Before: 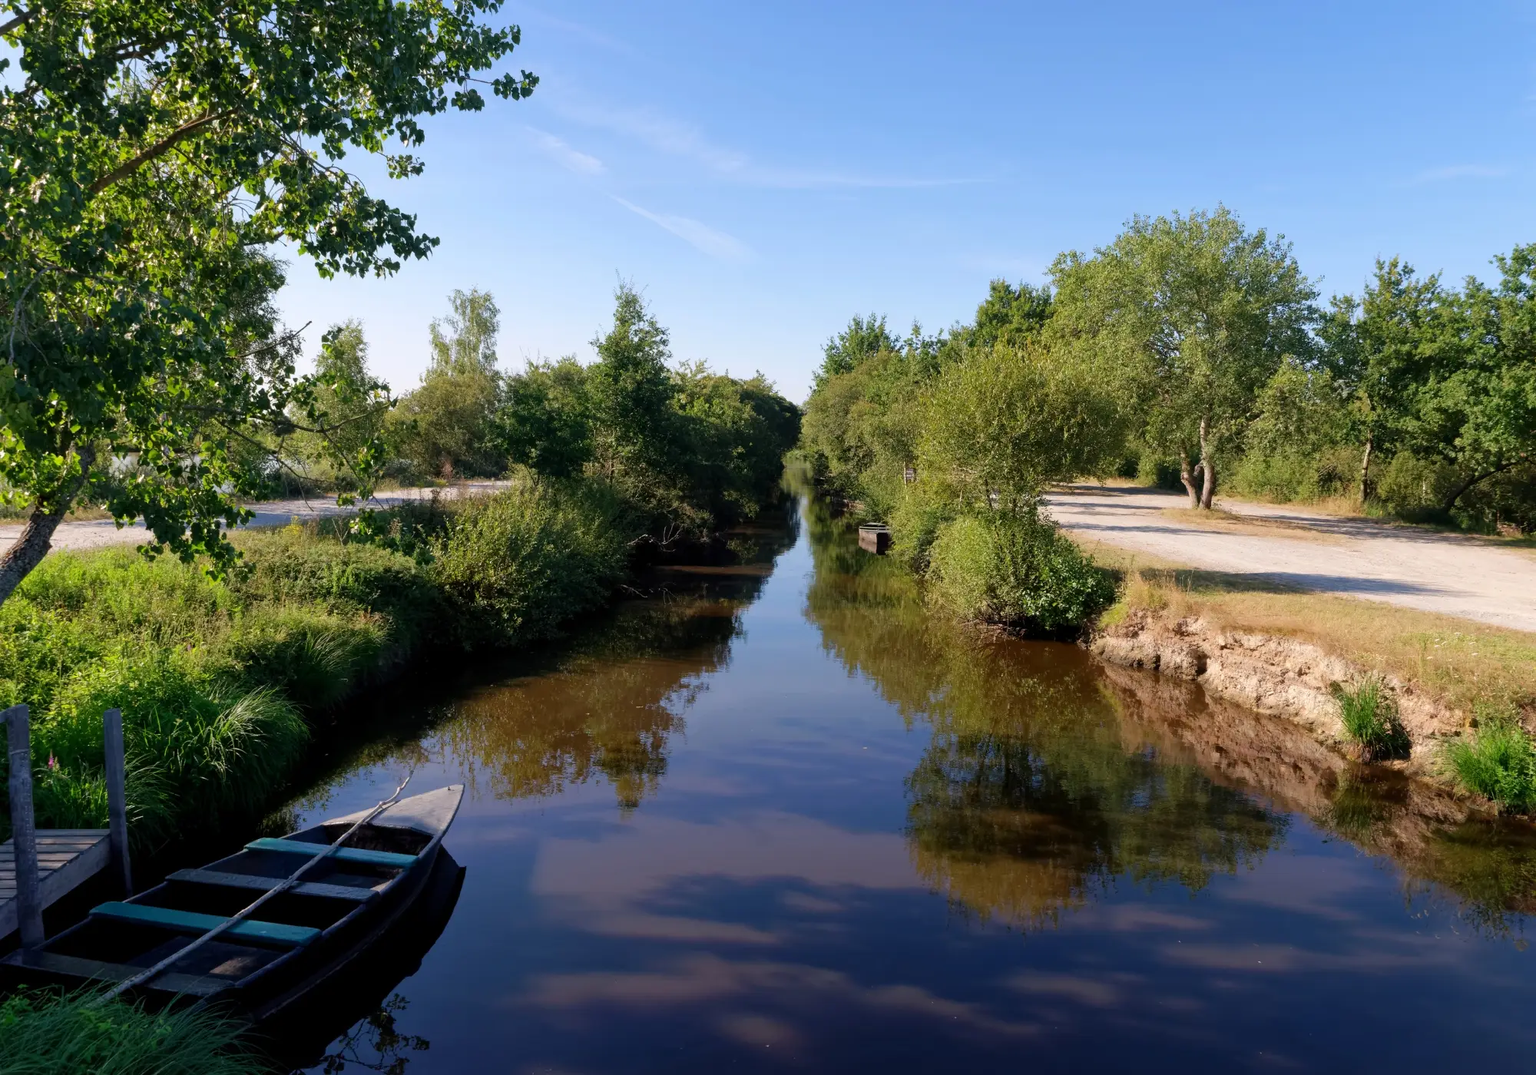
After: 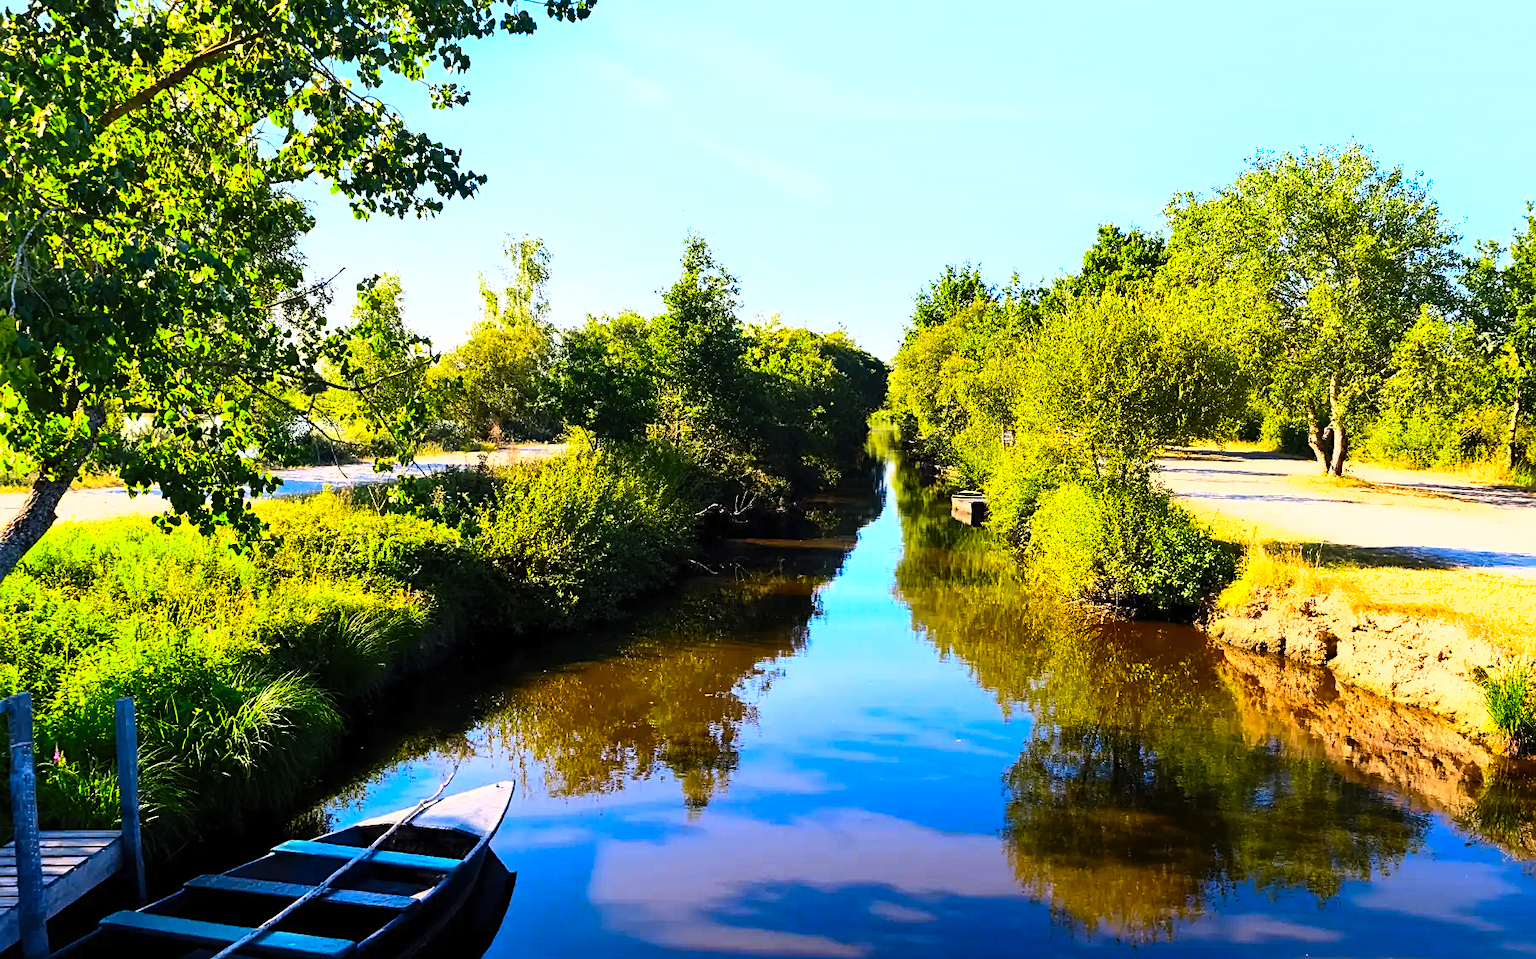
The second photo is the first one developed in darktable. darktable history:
sharpen: on, module defaults
graduated density: rotation -180°, offset 24.95
shadows and highlights: radius 108.52, shadows 23.73, highlights -59.32, low approximation 0.01, soften with gaussian
exposure: exposure 0.559 EV, compensate highlight preservation false
crop: top 7.49%, right 9.717%, bottom 11.943%
color contrast: green-magenta contrast 0.85, blue-yellow contrast 1.25, unbound 0
contrast brightness saturation: contrast 0.2, brightness 0.2, saturation 0.8
tone equalizer: -8 EV -1.08 EV, -7 EV -1.01 EV, -6 EV -0.867 EV, -5 EV -0.578 EV, -3 EV 0.578 EV, -2 EV 0.867 EV, -1 EV 1.01 EV, +0 EV 1.08 EV, edges refinement/feathering 500, mask exposure compensation -1.57 EV, preserve details no
